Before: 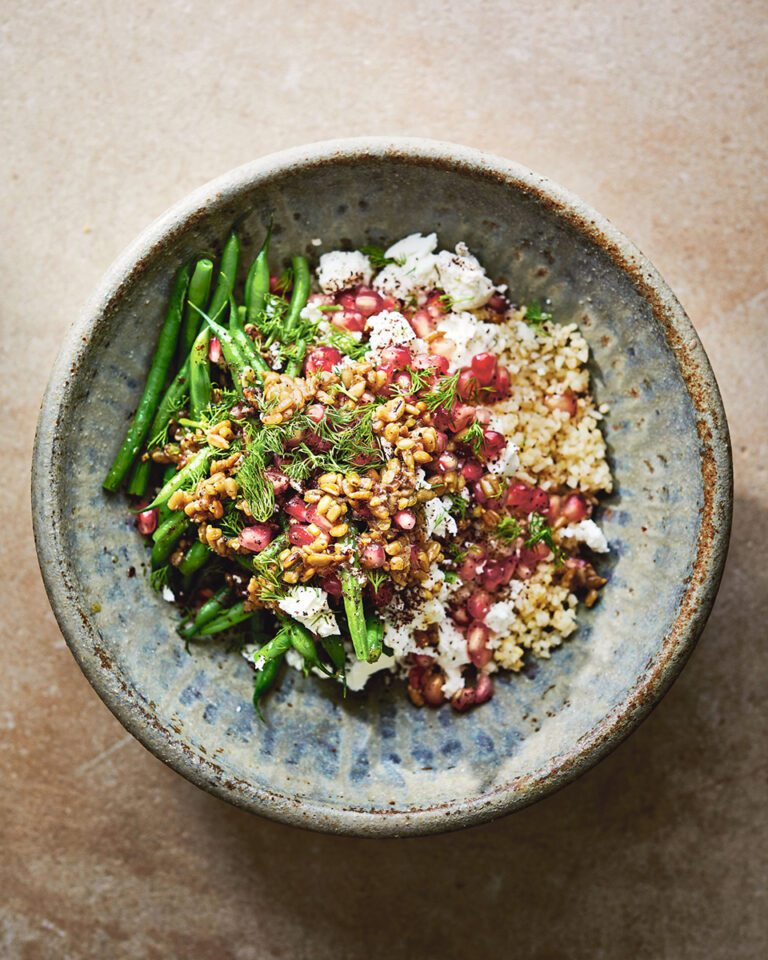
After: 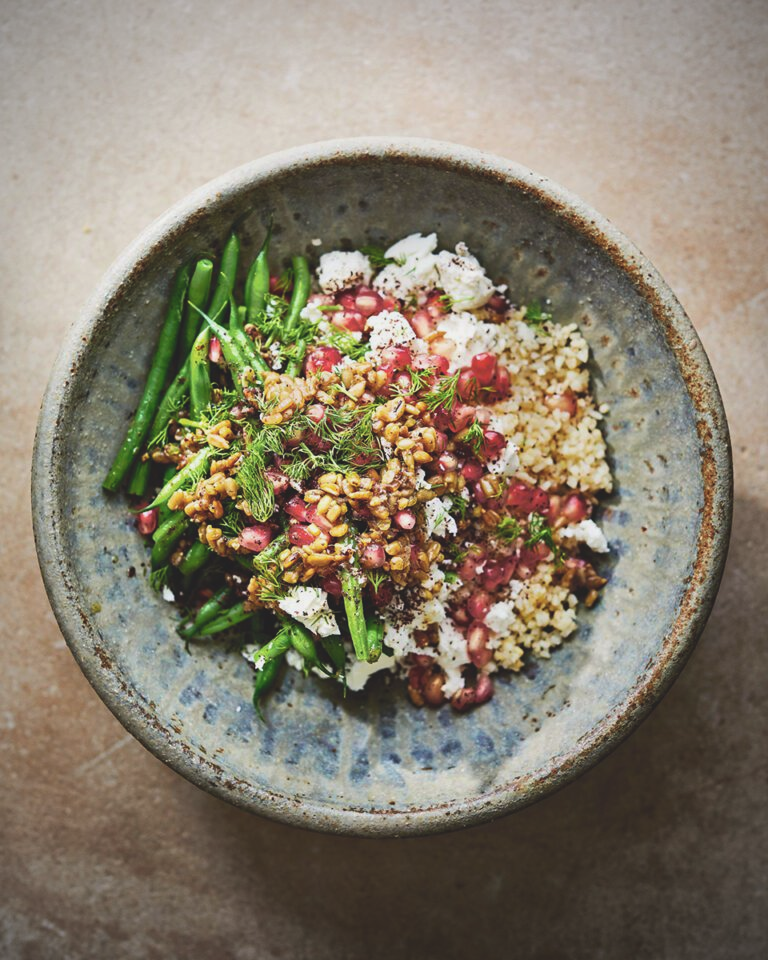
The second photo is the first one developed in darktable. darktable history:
exposure: black level correction -0.013, exposure -0.193 EV, compensate highlight preservation false
vignetting: on, module defaults
